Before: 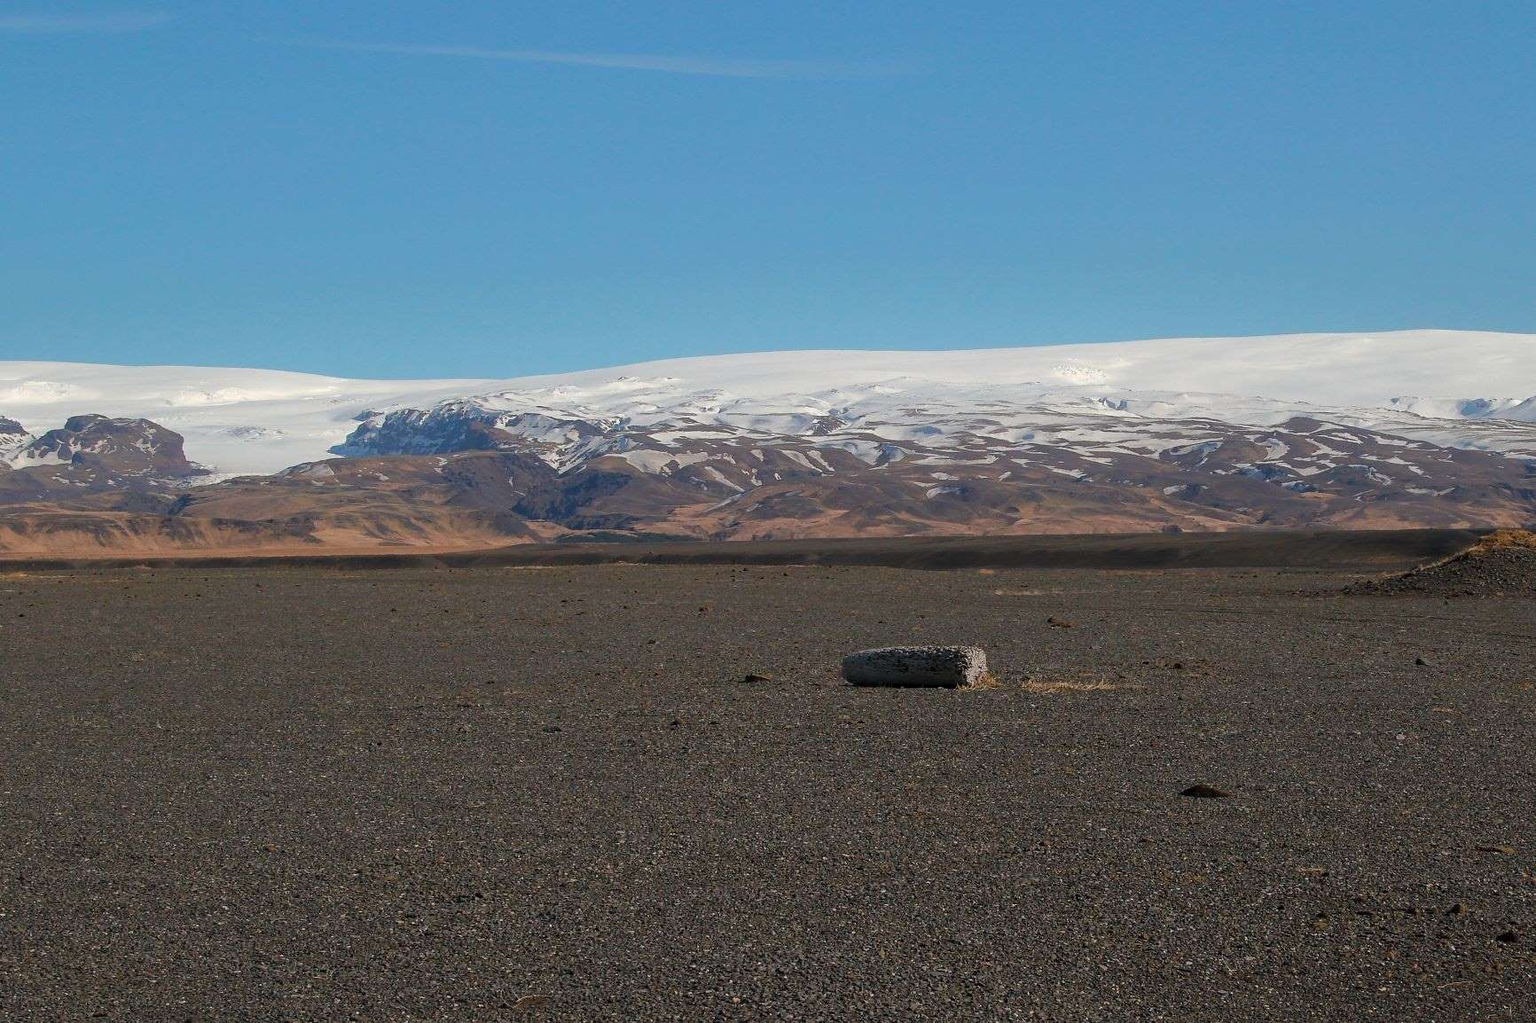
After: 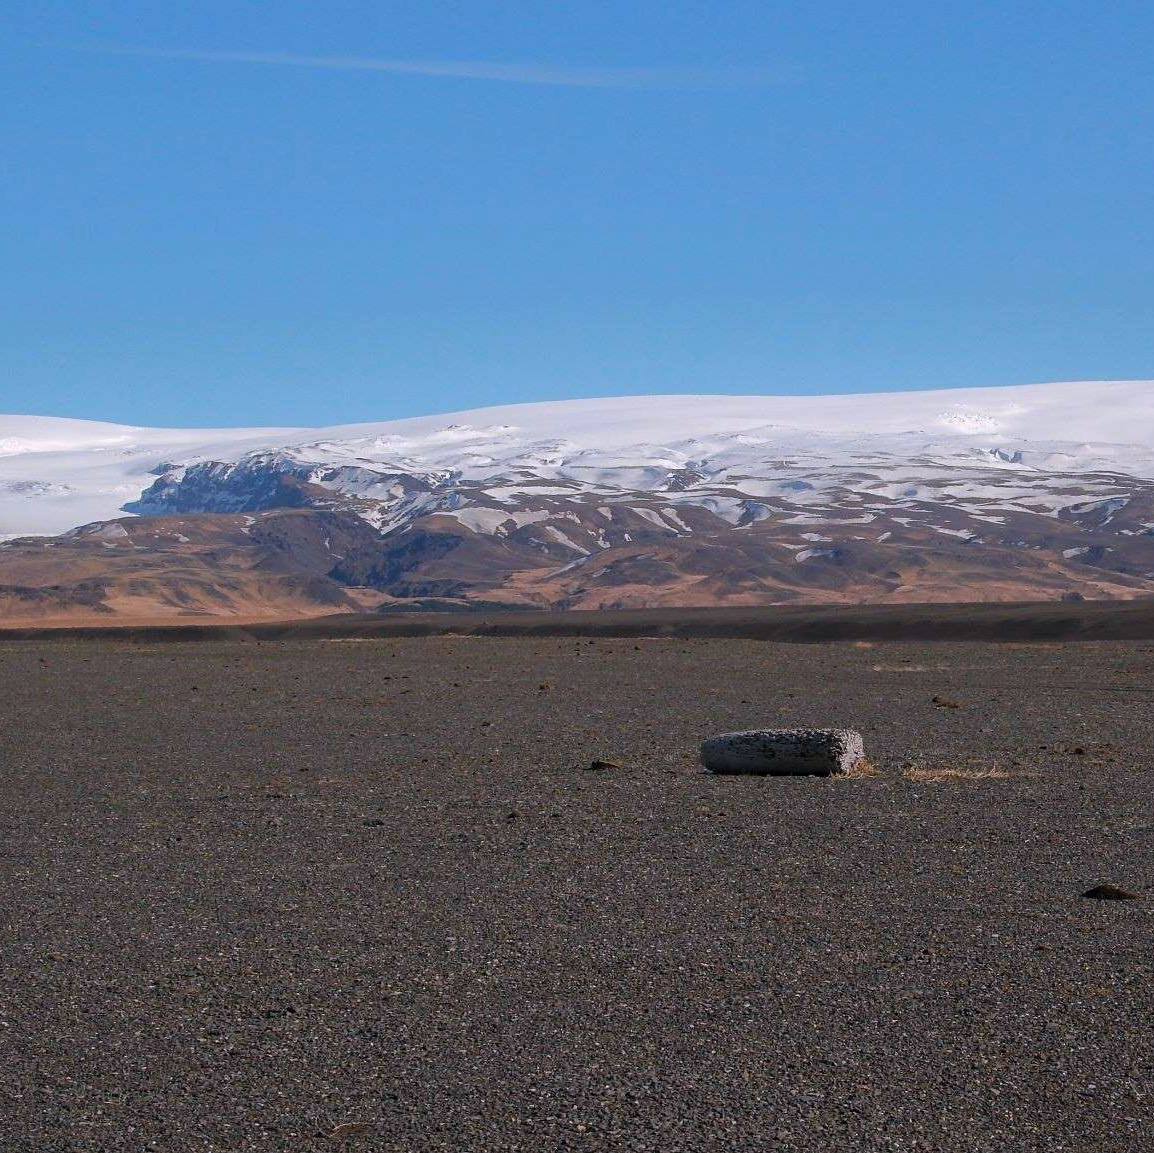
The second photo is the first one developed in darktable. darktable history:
crop and rotate: left 14.385%, right 18.948%
white balance: red 1.004, blue 1.096
